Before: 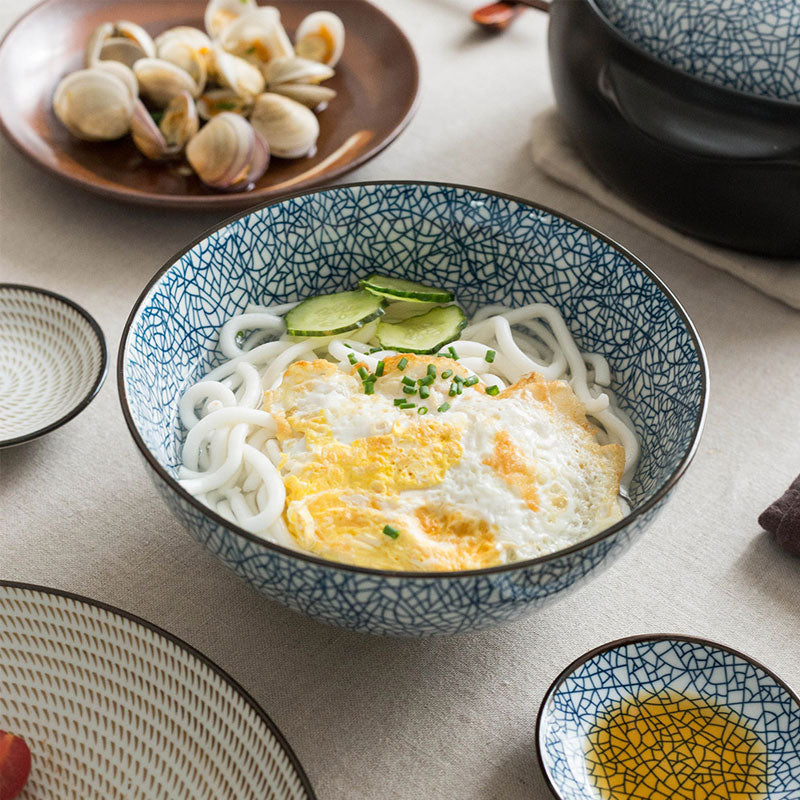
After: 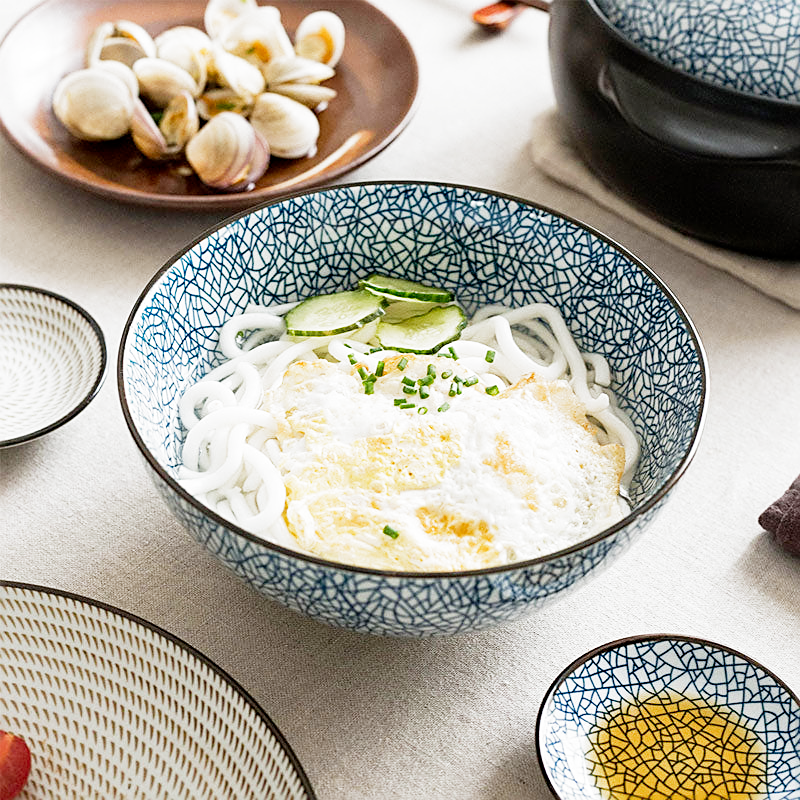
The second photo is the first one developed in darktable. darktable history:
filmic rgb: middle gray luminance 9.23%, black relative exposure -10.55 EV, white relative exposure 3.45 EV, threshold 6 EV, target black luminance 0%, hardness 5.98, latitude 59.69%, contrast 1.087, highlights saturation mix 5%, shadows ↔ highlights balance 29.23%, add noise in highlights 0, preserve chrominance no, color science v3 (2019), use custom middle-gray values true, iterations of high-quality reconstruction 0, contrast in highlights soft, enable highlight reconstruction true
sharpen: on, module defaults
